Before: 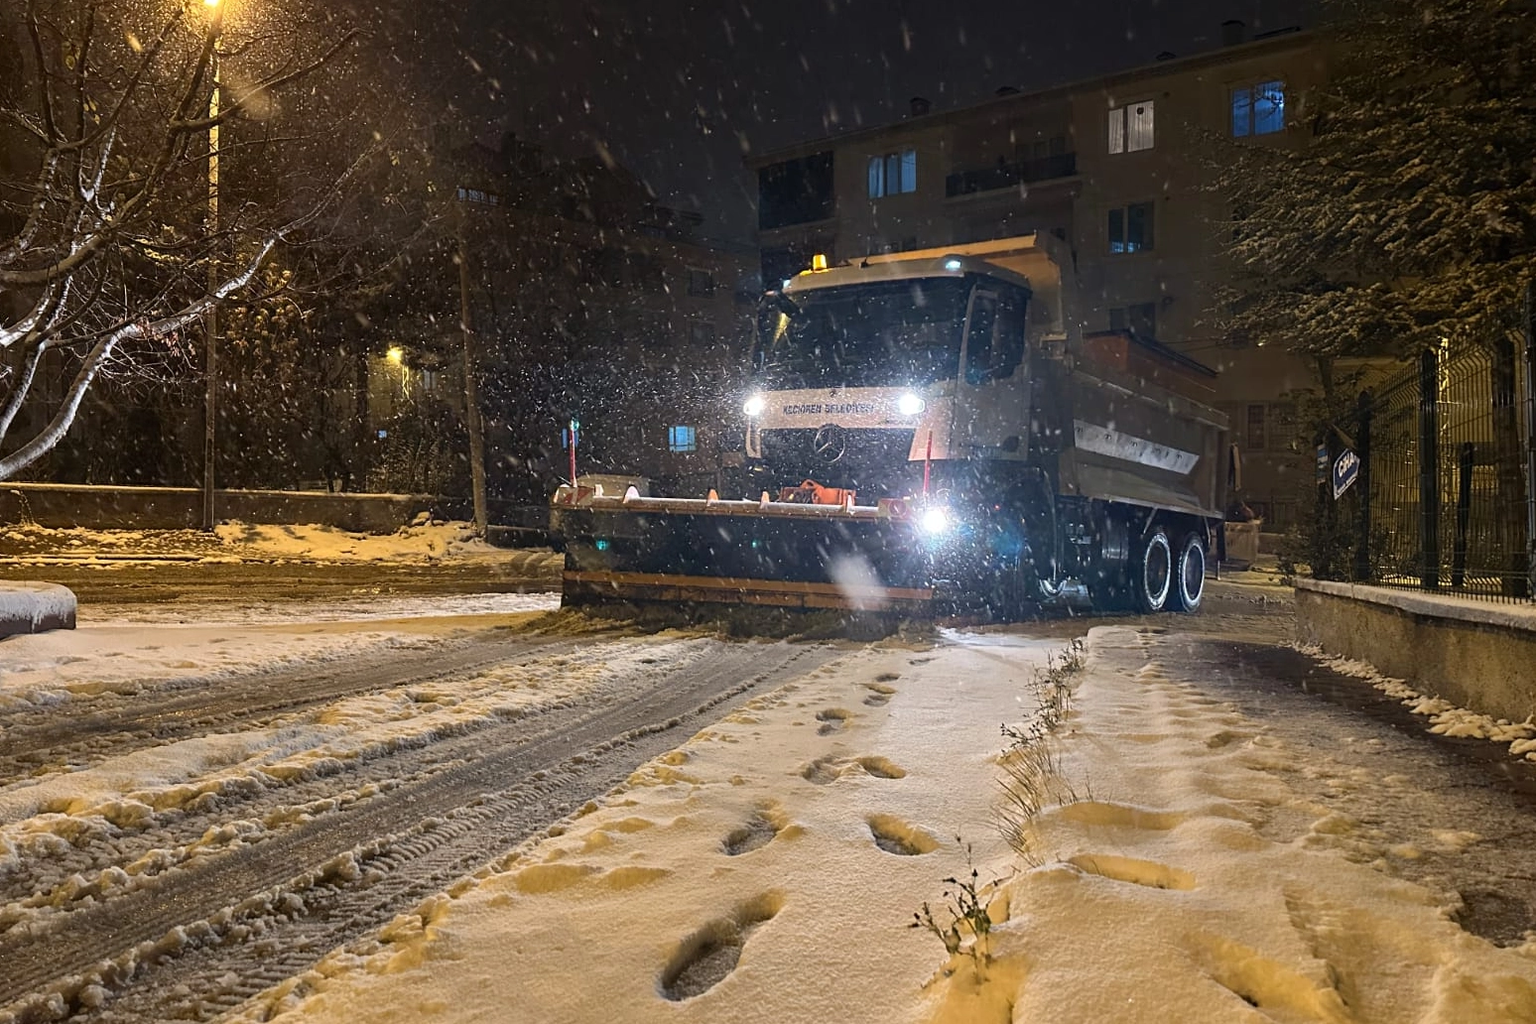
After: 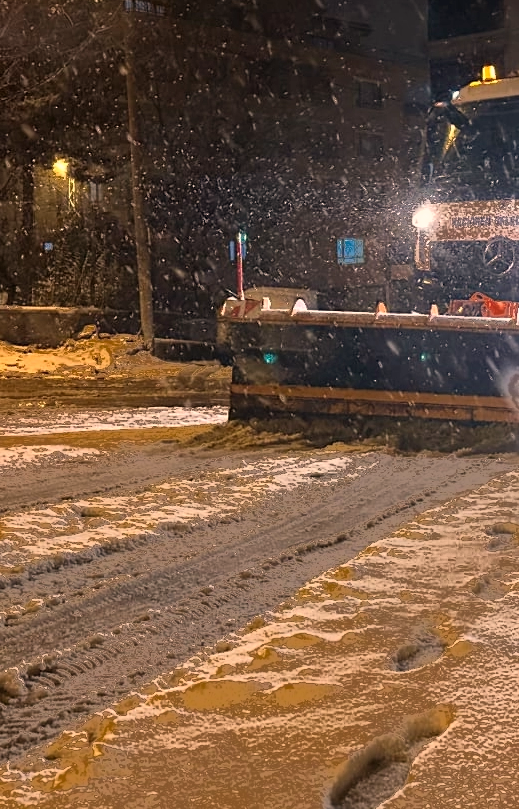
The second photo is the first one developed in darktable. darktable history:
crop and rotate: left 21.77%, top 18.528%, right 44.676%, bottom 2.997%
fill light: exposure -0.73 EV, center 0.69, width 2.2
white balance: red 1.127, blue 0.943
